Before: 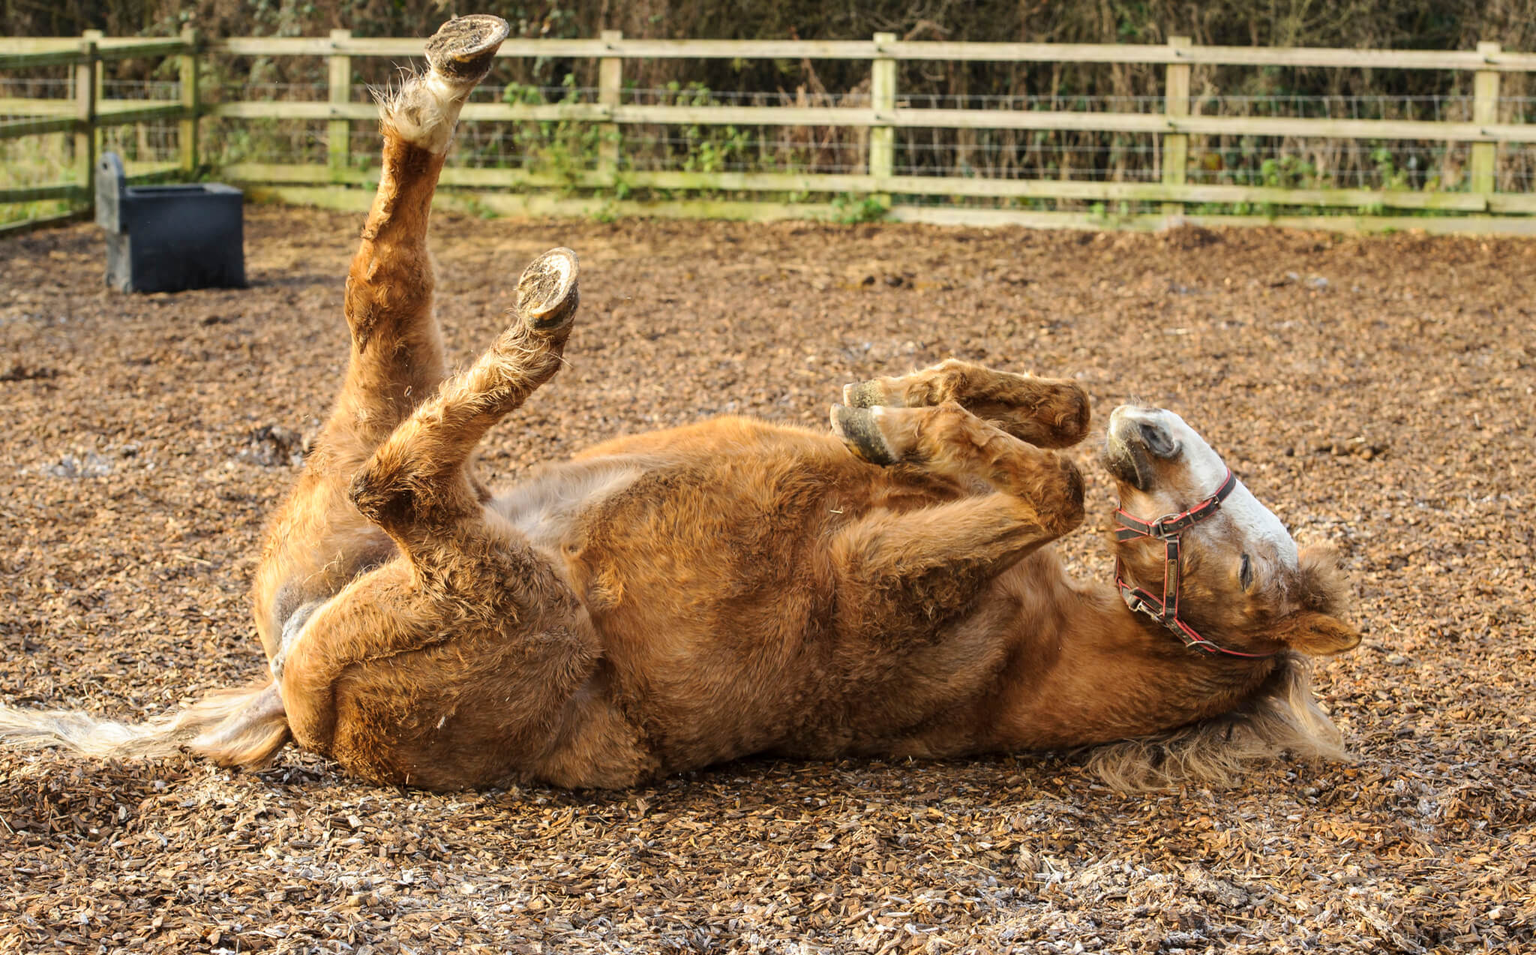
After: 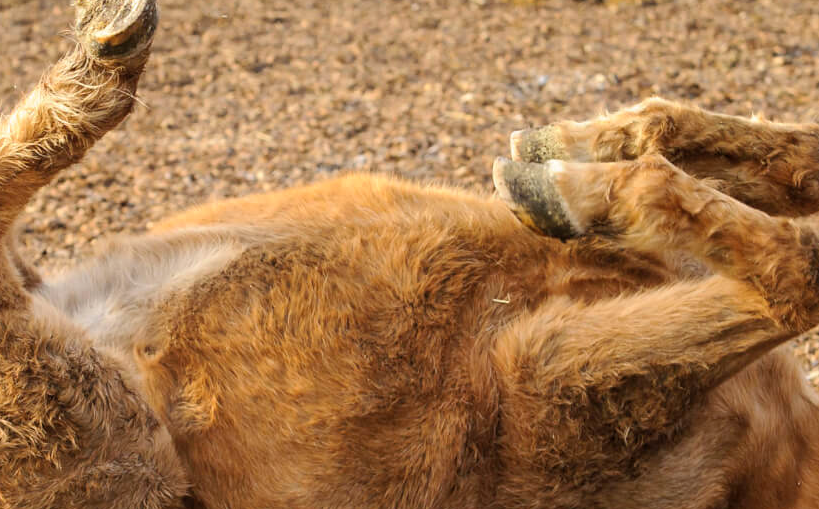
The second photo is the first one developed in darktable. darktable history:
levels: levels [0.018, 0.493, 1]
crop: left 30%, top 30%, right 30%, bottom 30%
